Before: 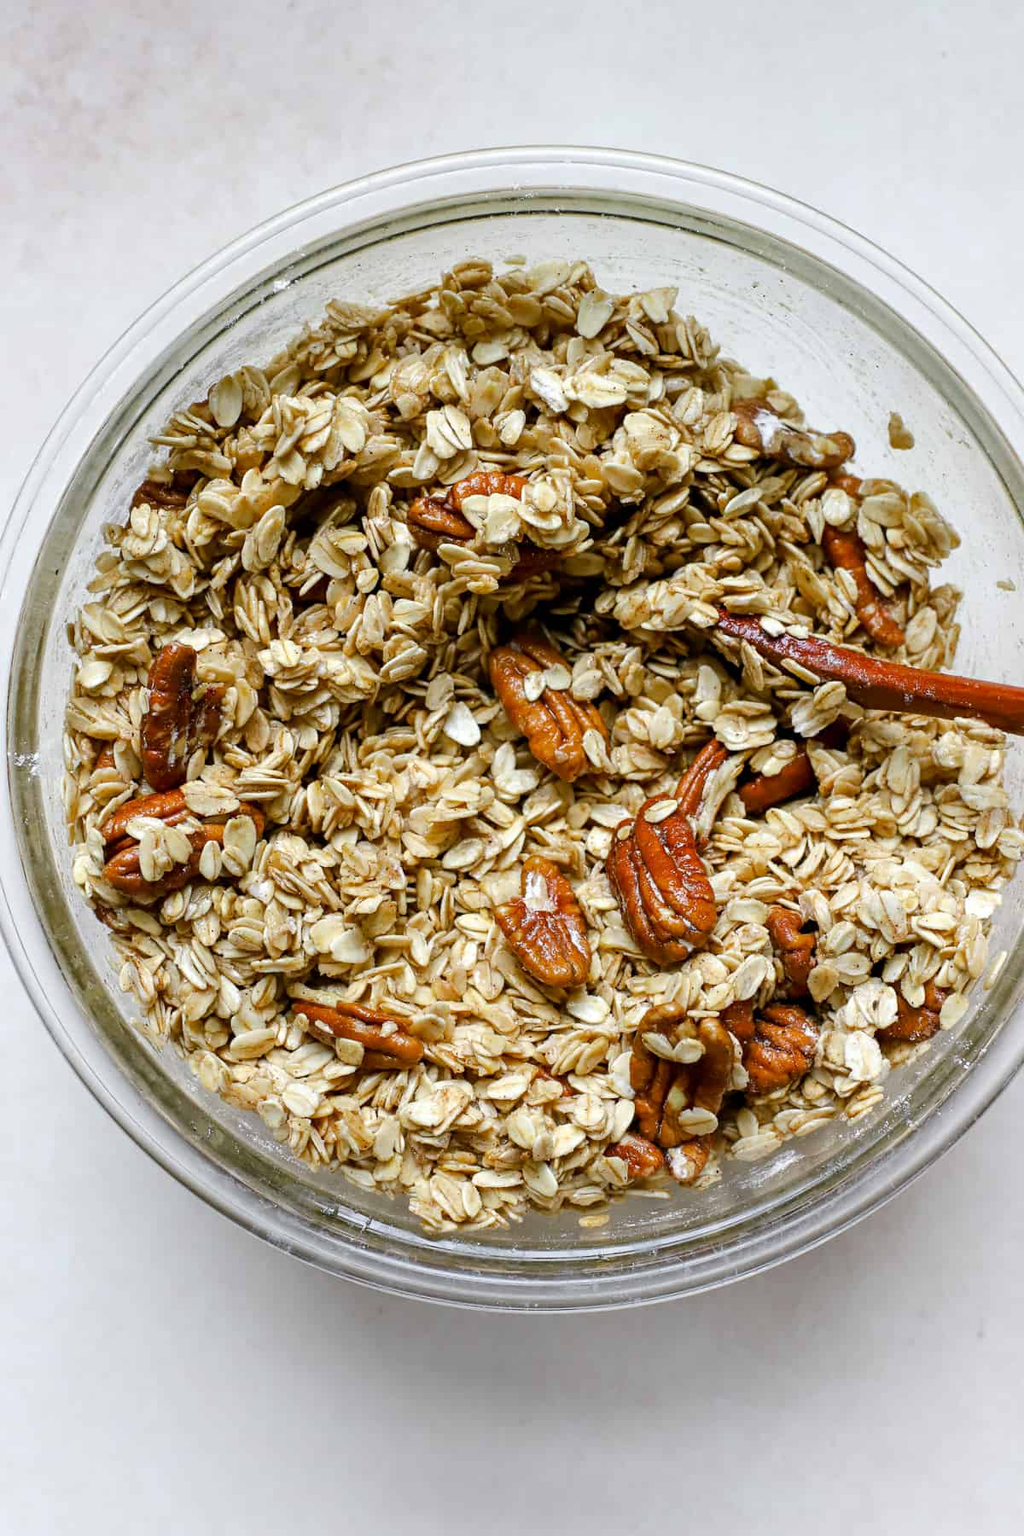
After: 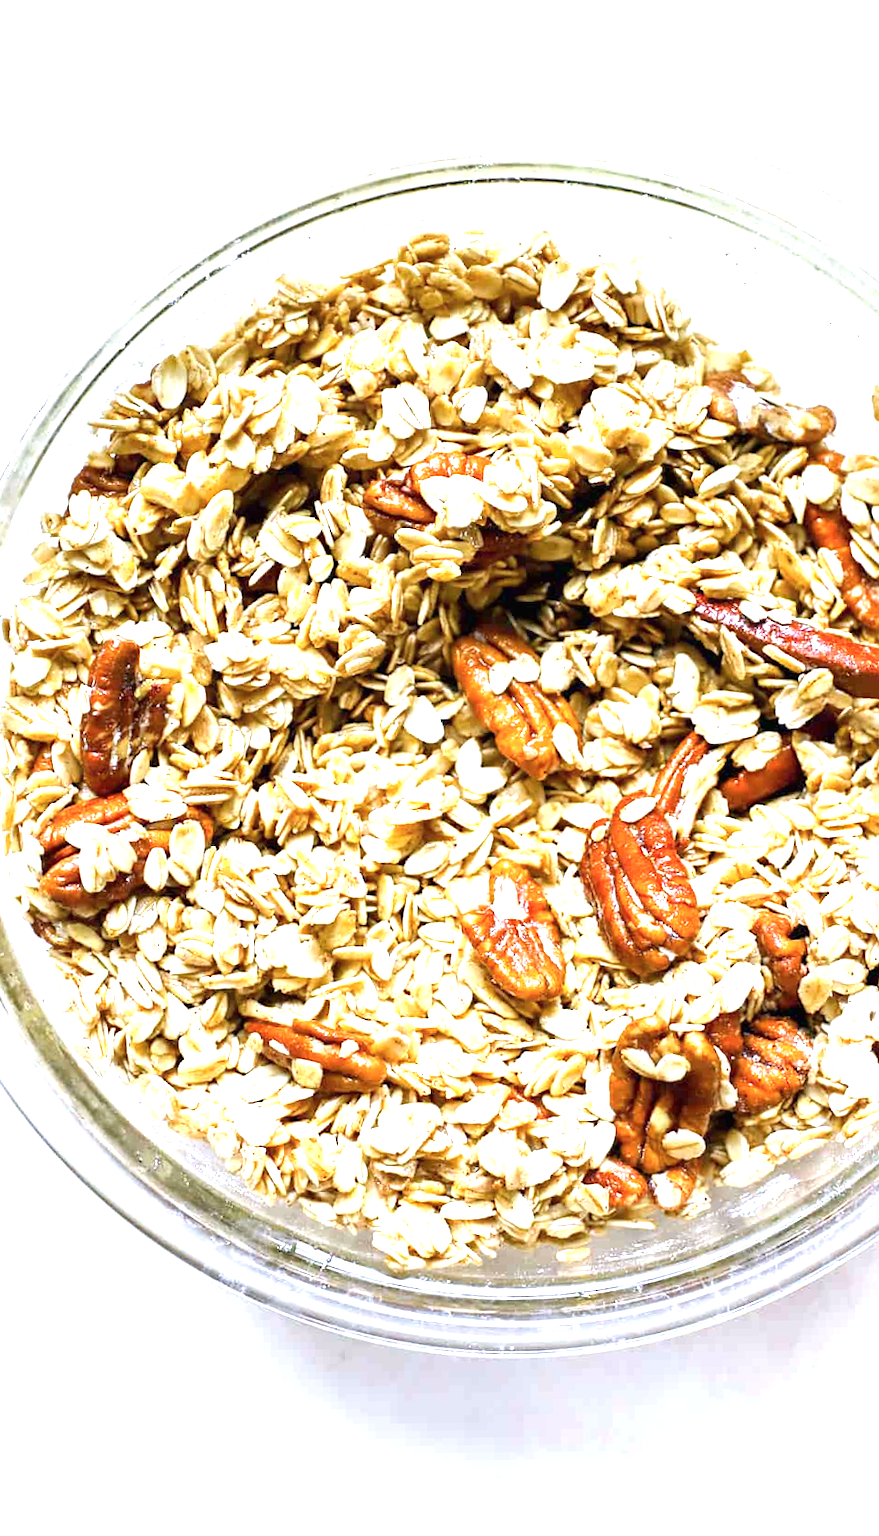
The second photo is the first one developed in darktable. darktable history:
exposure: black level correction 0, exposure 1.6 EV, compensate exposure bias true, compensate highlight preservation false
crop and rotate: angle 1°, left 4.281%, top 0.642%, right 11.383%, bottom 2.486%
rotate and perspective: rotation 0.226°, lens shift (vertical) -0.042, crop left 0.023, crop right 0.982, crop top 0.006, crop bottom 0.994
color calibration: illuminant as shot in camera, x 0.358, y 0.373, temperature 4628.91 K
